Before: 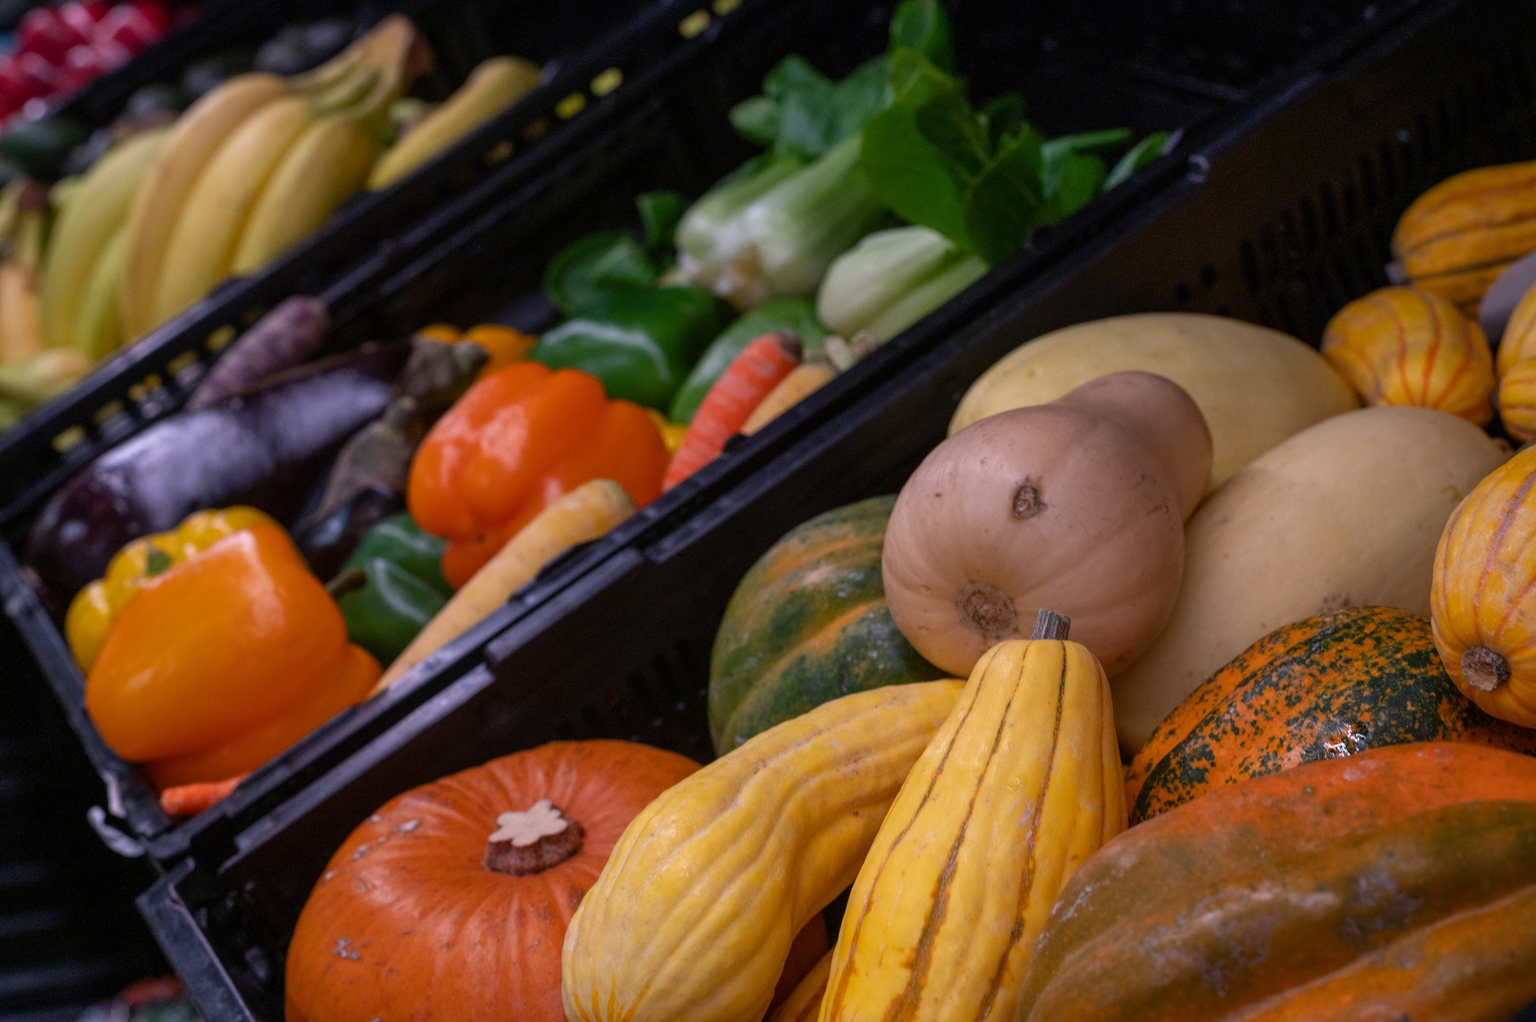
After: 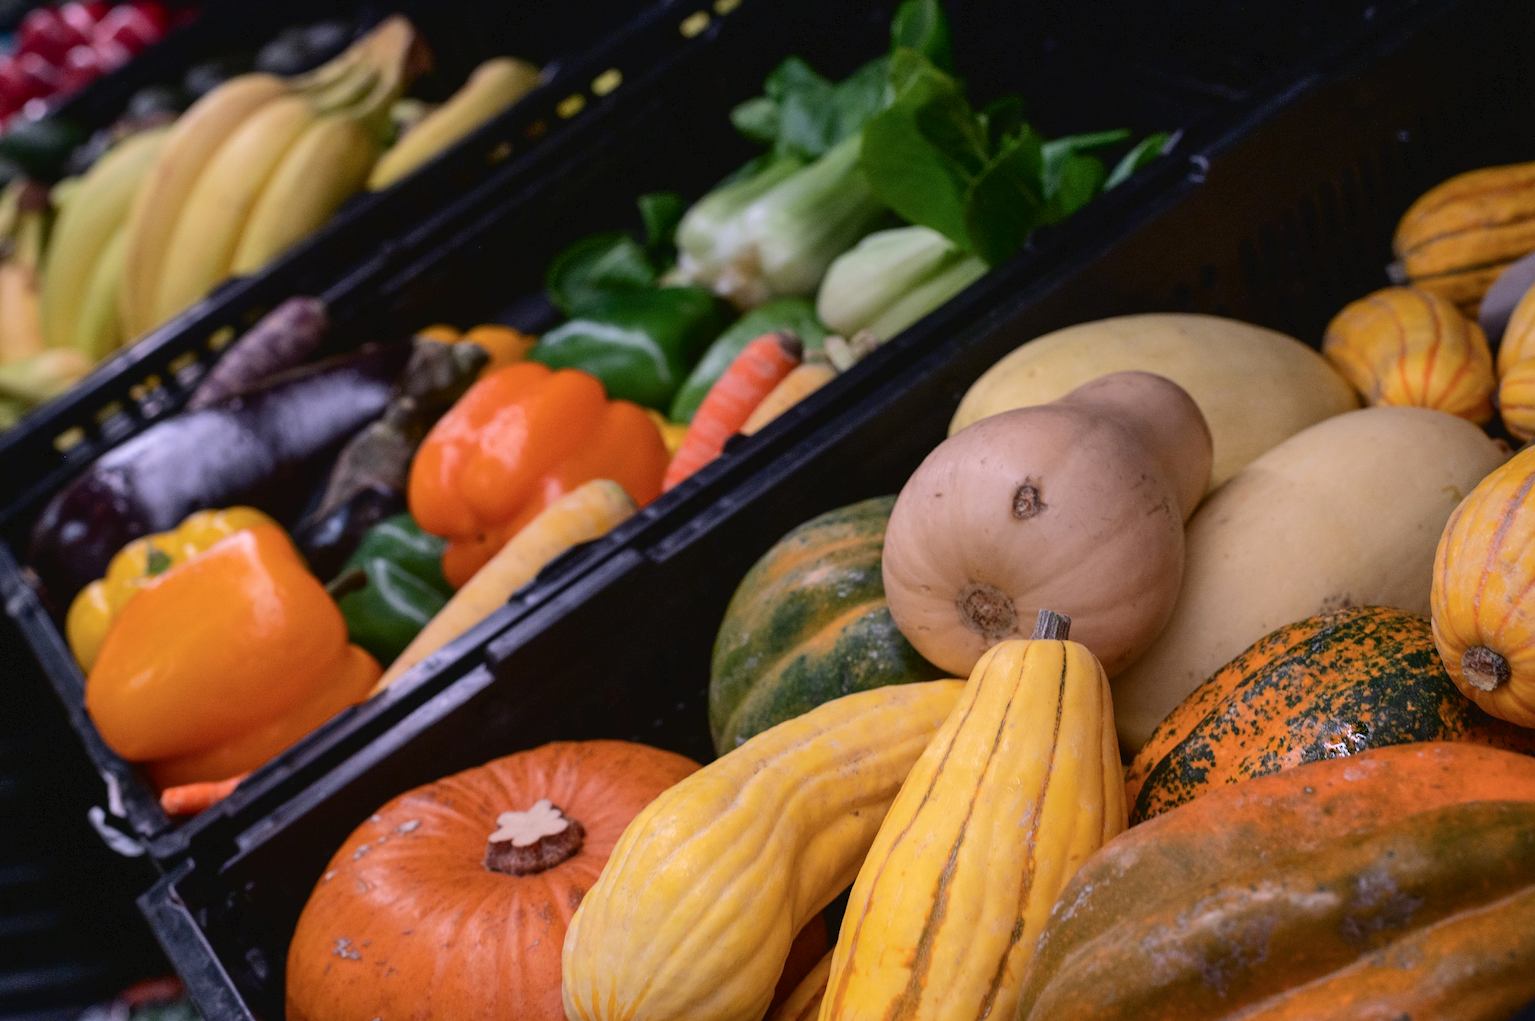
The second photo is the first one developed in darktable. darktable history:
tone curve: curves: ch0 [(0, 0) (0.003, 0.035) (0.011, 0.035) (0.025, 0.035) (0.044, 0.046) (0.069, 0.063) (0.1, 0.084) (0.136, 0.123) (0.177, 0.174) (0.224, 0.232) (0.277, 0.304) (0.335, 0.387) (0.399, 0.476) (0.468, 0.566) (0.543, 0.639) (0.623, 0.714) (0.709, 0.776) (0.801, 0.851) (0.898, 0.921) (1, 1)], color space Lab, independent channels, preserve colors none
